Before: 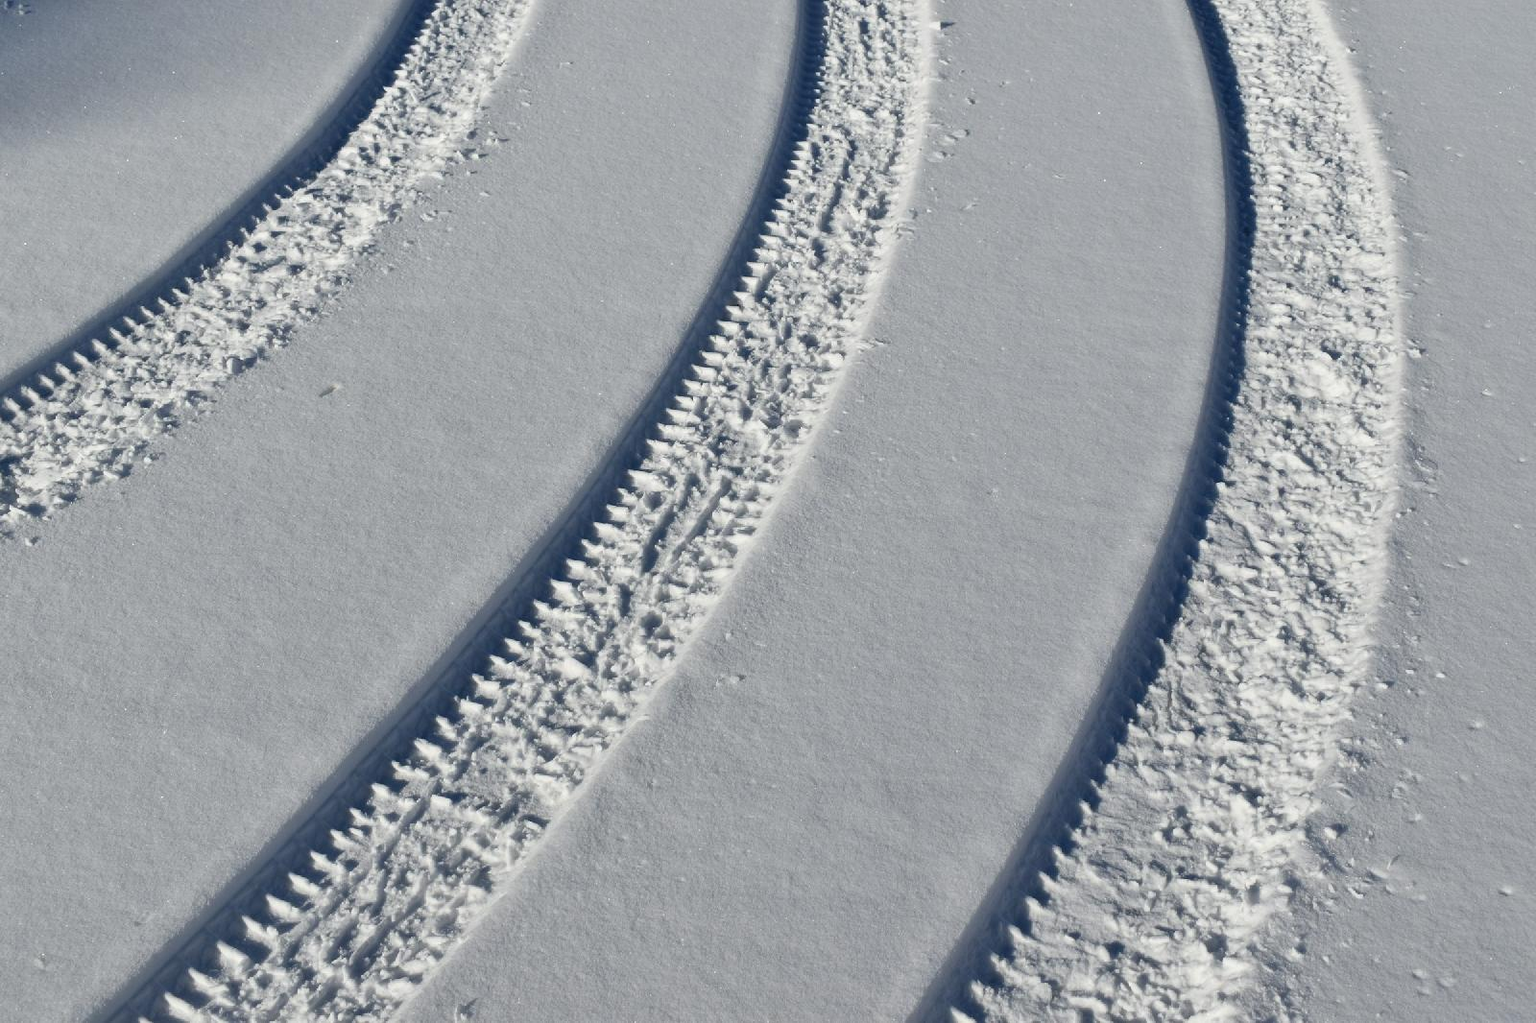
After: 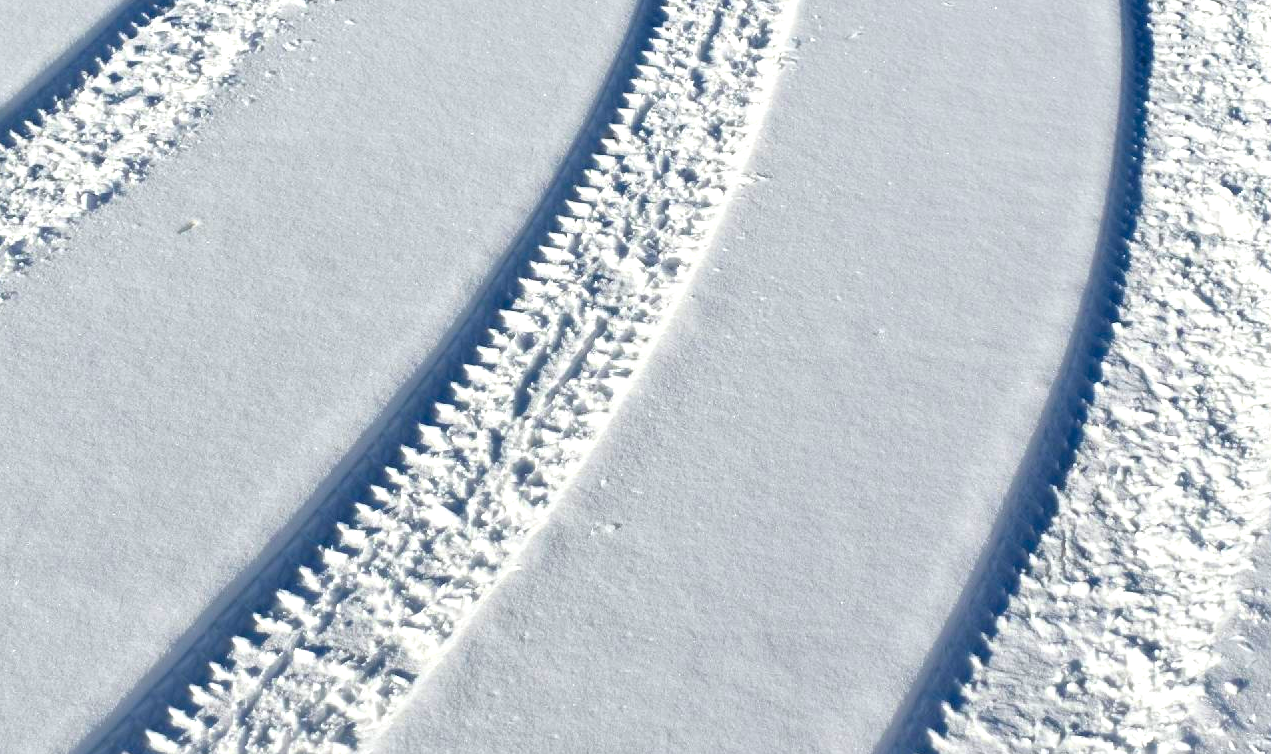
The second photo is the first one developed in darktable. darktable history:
color balance rgb: linear chroma grading › global chroma 9.31%, global vibrance 41.49%
exposure: black level correction 0, exposure 0.7 EV, compensate exposure bias true, compensate highlight preservation false
crop: left 9.712%, top 16.928%, right 10.845%, bottom 12.332%
